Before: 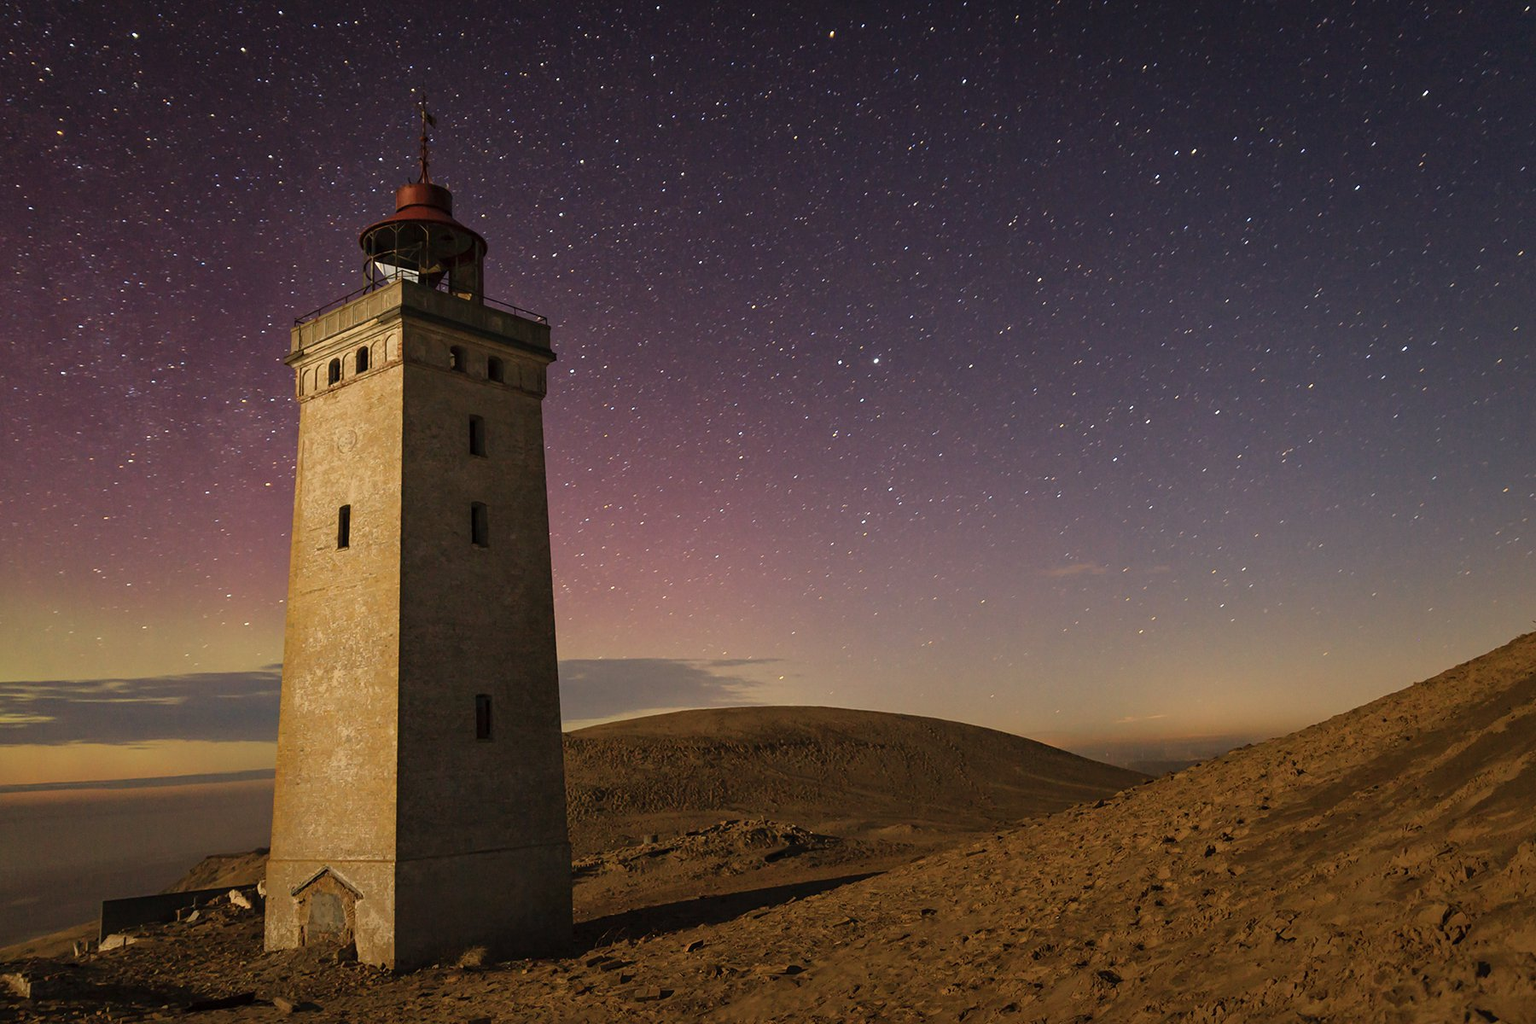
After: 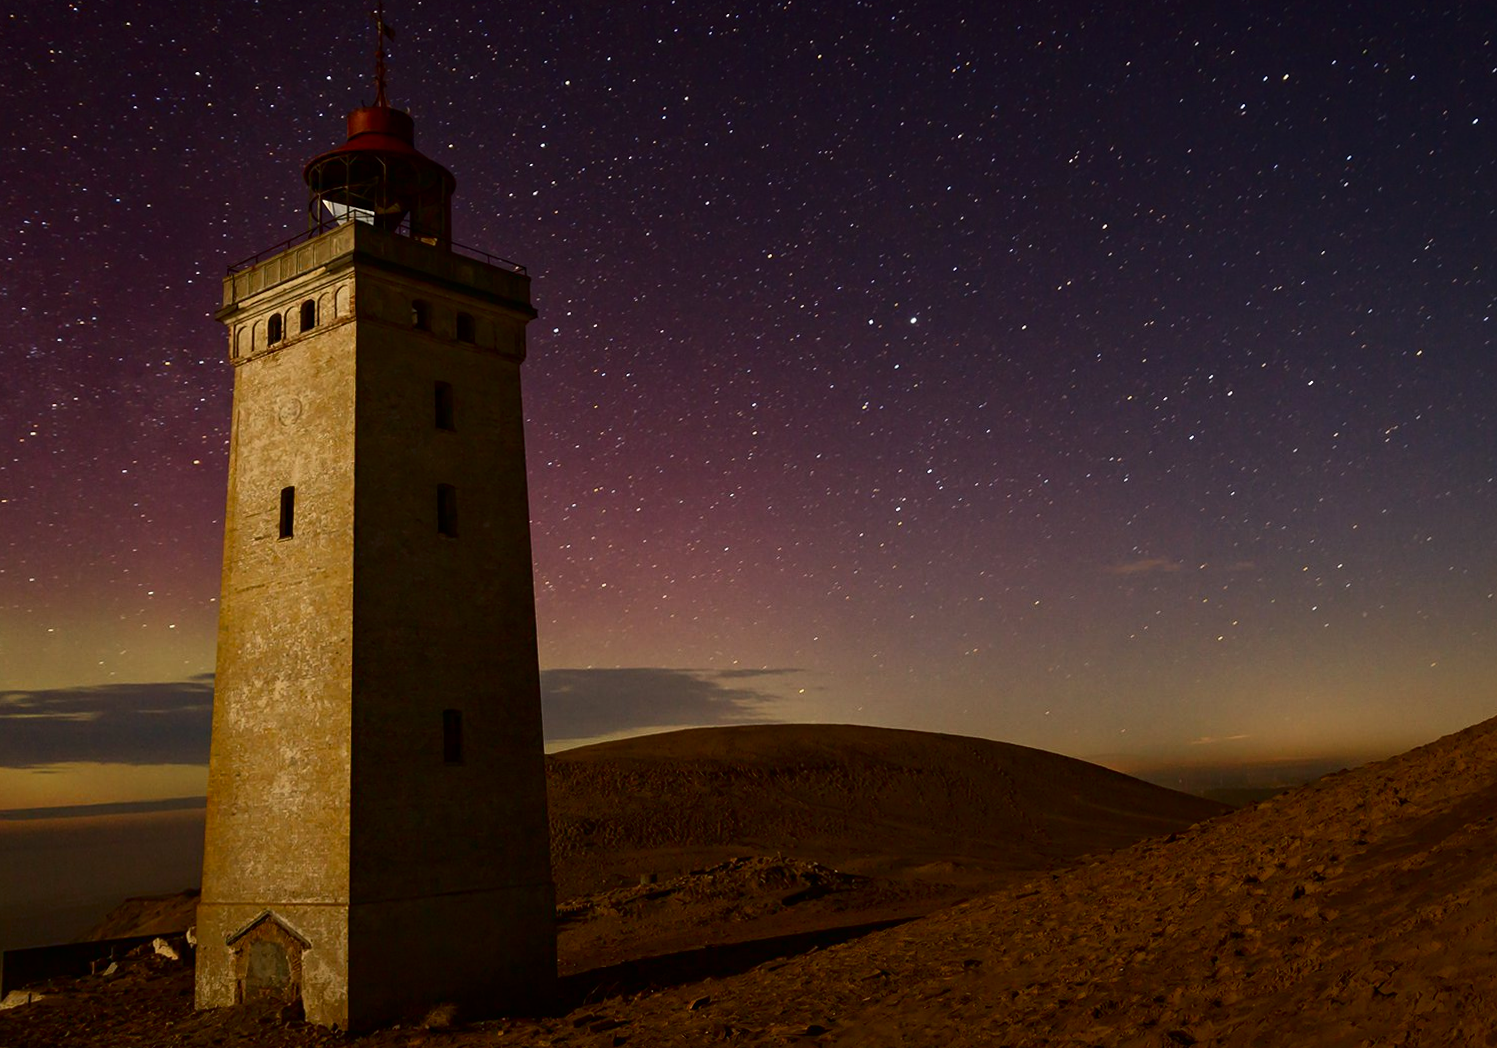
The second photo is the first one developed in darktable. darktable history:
crop: left 6.446%, top 8.188%, right 9.538%, bottom 3.548%
contrast brightness saturation: contrast 0.13, brightness -0.24, saturation 0.14
rotate and perspective: rotation 0.174°, lens shift (vertical) 0.013, lens shift (horizontal) 0.019, shear 0.001, automatic cropping original format, crop left 0.007, crop right 0.991, crop top 0.016, crop bottom 0.997
